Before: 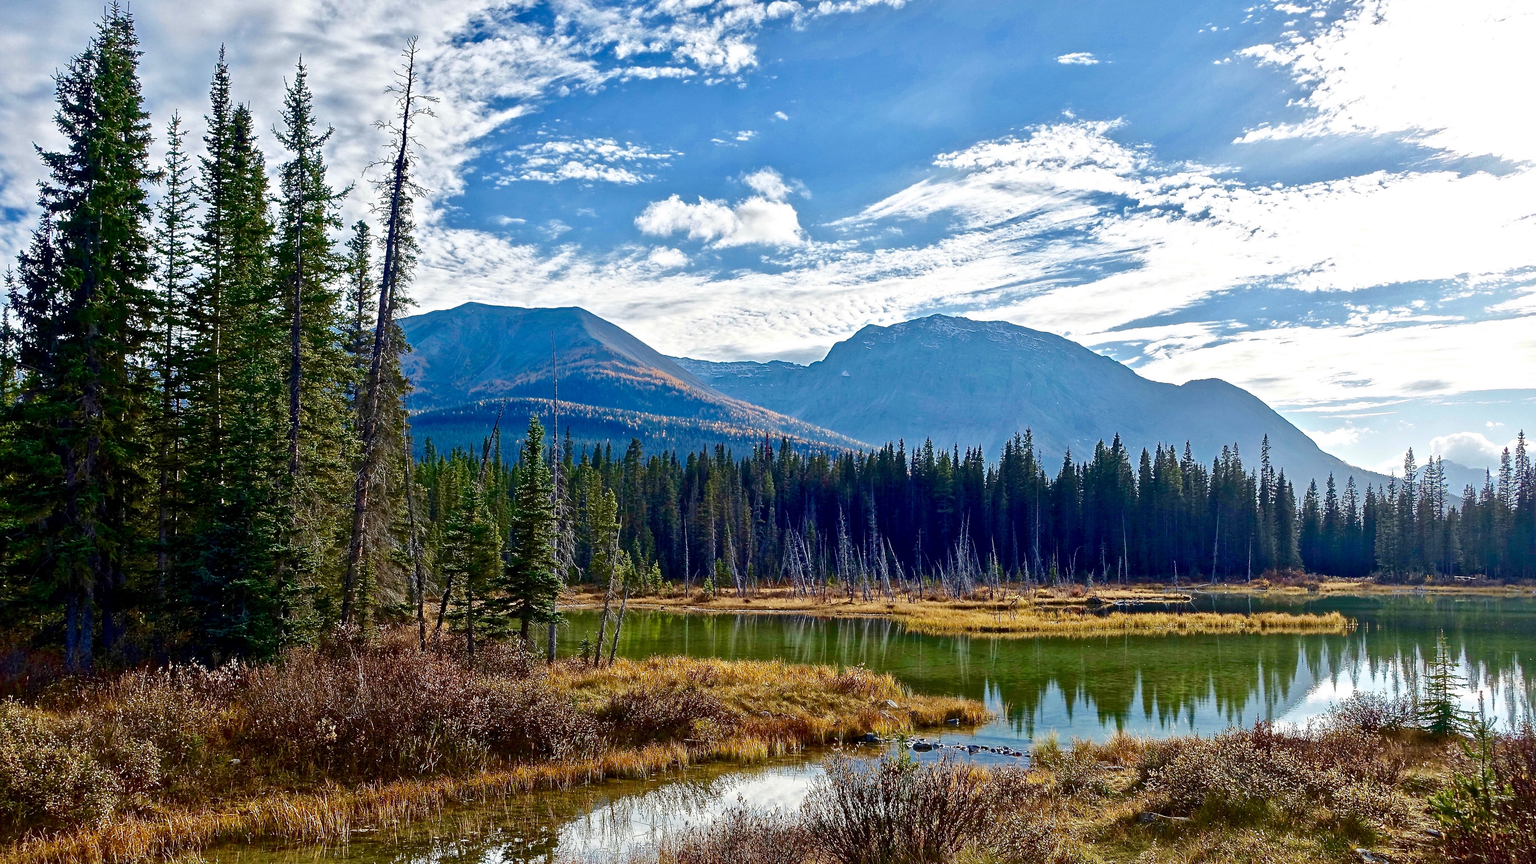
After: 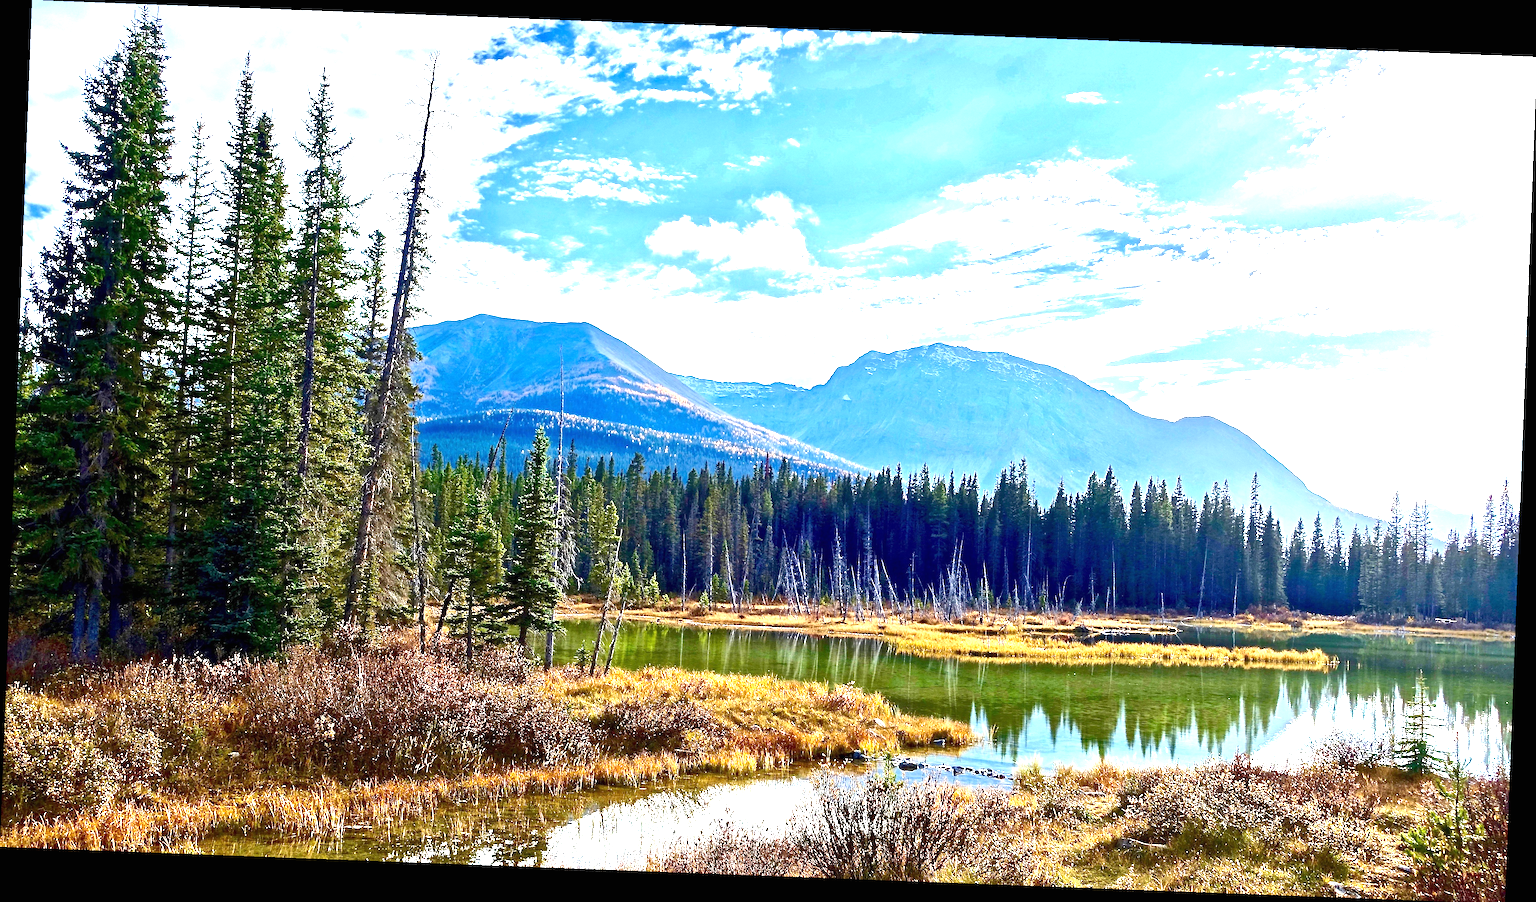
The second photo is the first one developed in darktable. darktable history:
exposure: black level correction 0, exposure 1.5 EV, compensate exposure bias true, compensate highlight preservation false
rotate and perspective: rotation 2.17°, automatic cropping off
